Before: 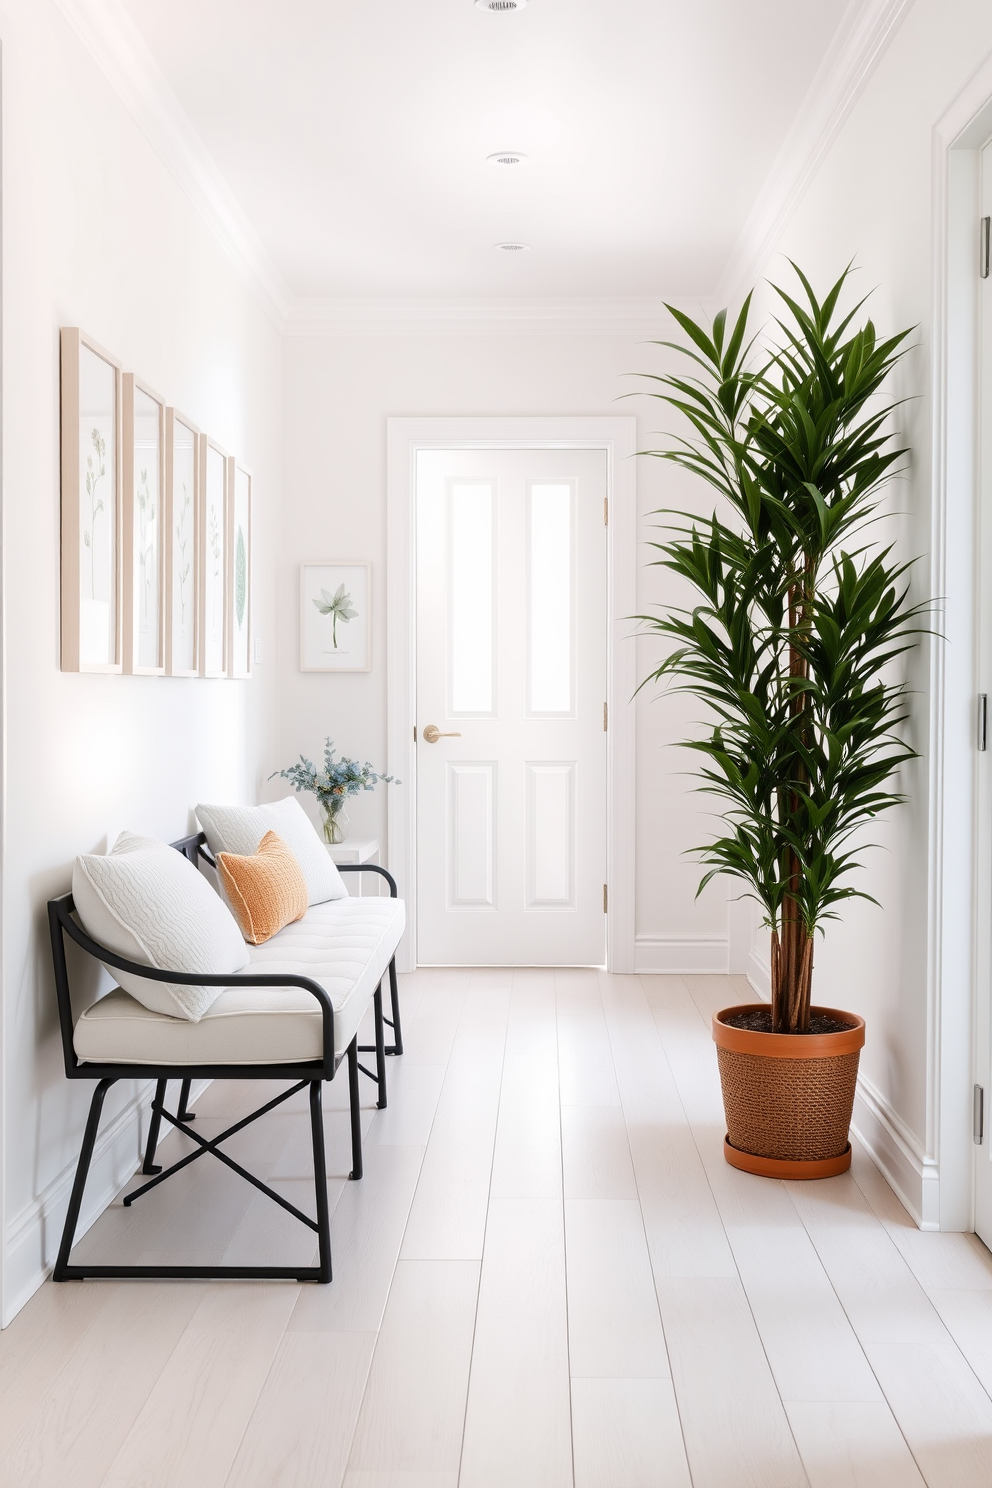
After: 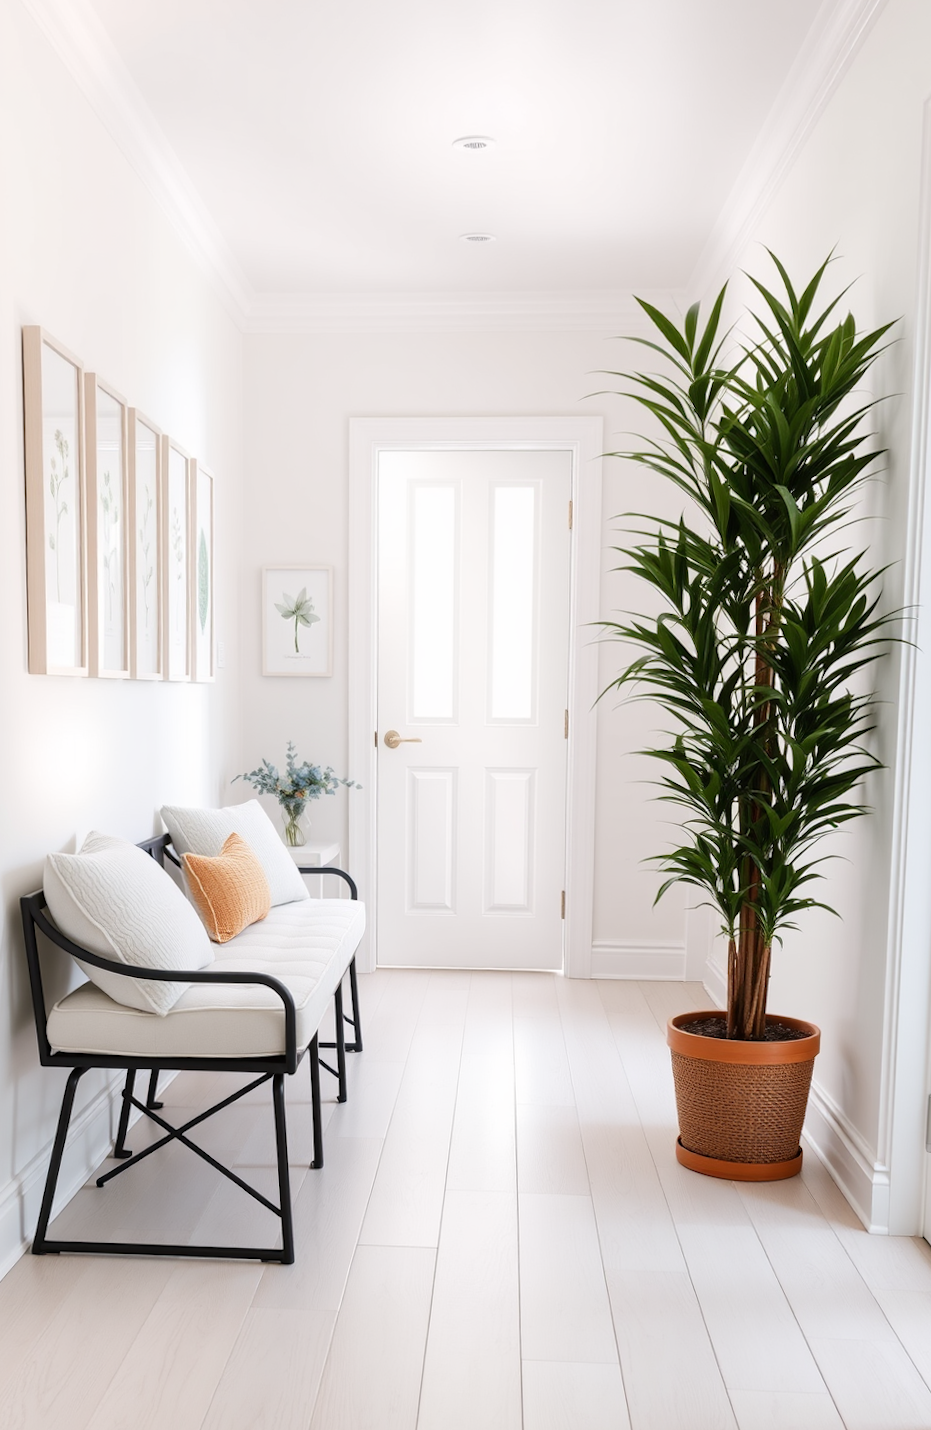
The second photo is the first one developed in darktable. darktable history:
rotate and perspective: rotation 0.074°, lens shift (vertical) 0.096, lens shift (horizontal) -0.041, crop left 0.043, crop right 0.952, crop top 0.024, crop bottom 0.979
crop and rotate: angle -0.5°
